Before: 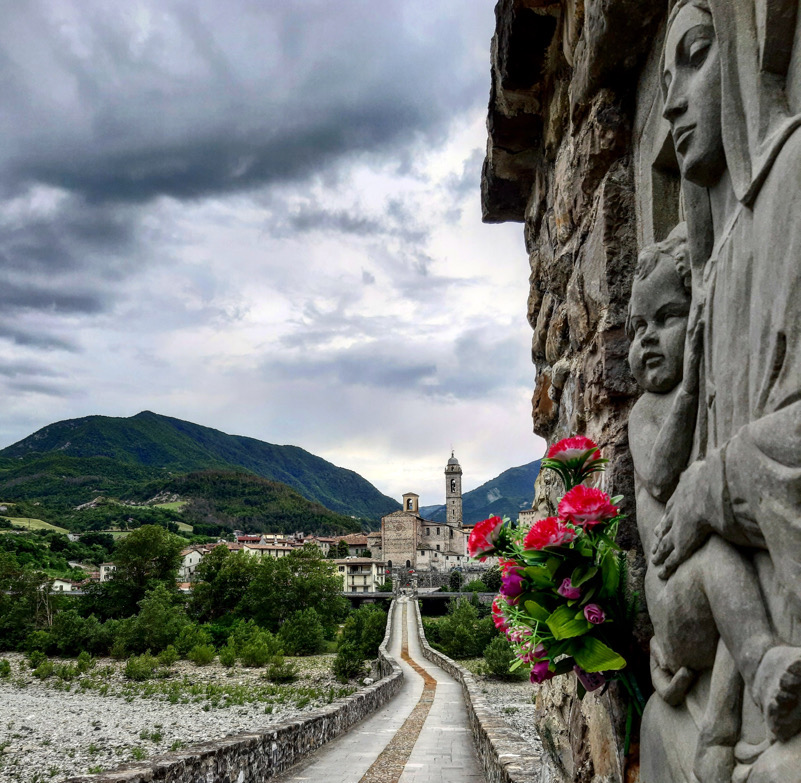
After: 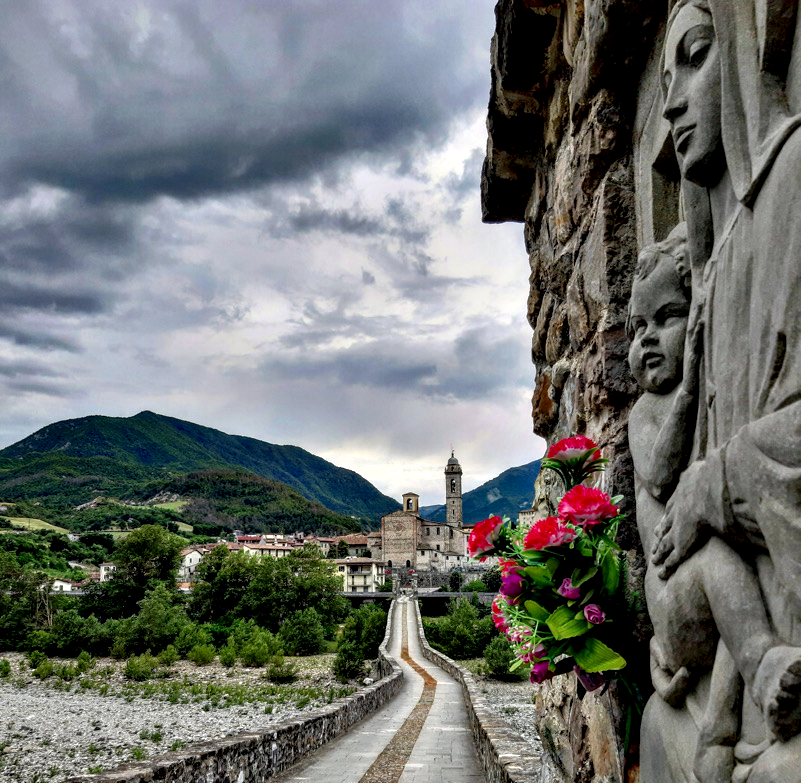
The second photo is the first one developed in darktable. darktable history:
tone equalizer: -8 EV 0.225 EV, -7 EV 0.443 EV, -6 EV 0.416 EV, -5 EV 0.257 EV, -3 EV -0.251 EV, -2 EV -0.394 EV, -1 EV -0.392 EV, +0 EV -0.281 EV, edges refinement/feathering 500, mask exposure compensation -1.57 EV, preserve details no
contrast equalizer: y [[0.6 ×6], [0.55 ×6], [0 ×6], [0 ×6], [0 ×6]]
